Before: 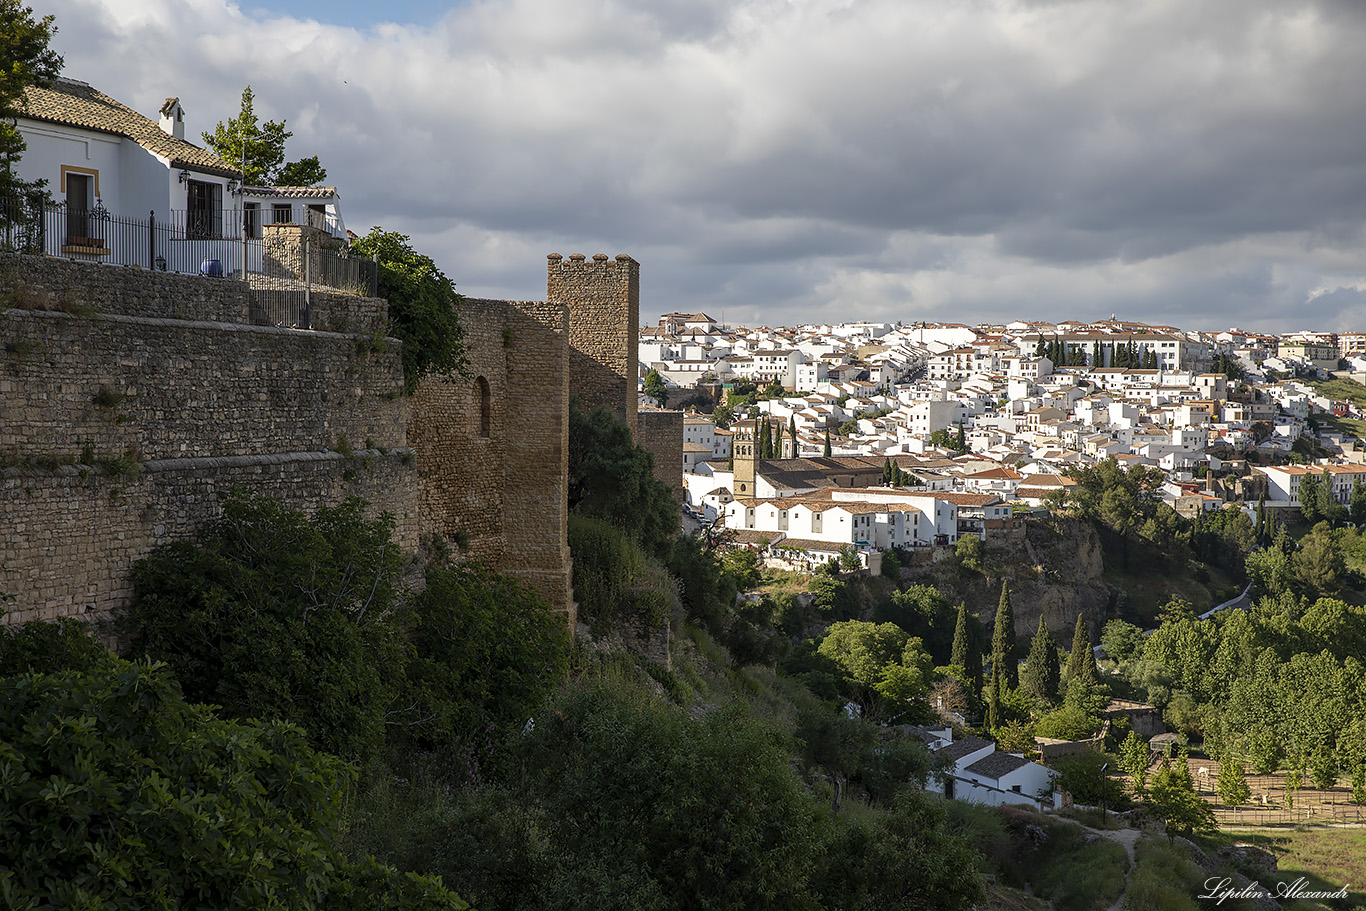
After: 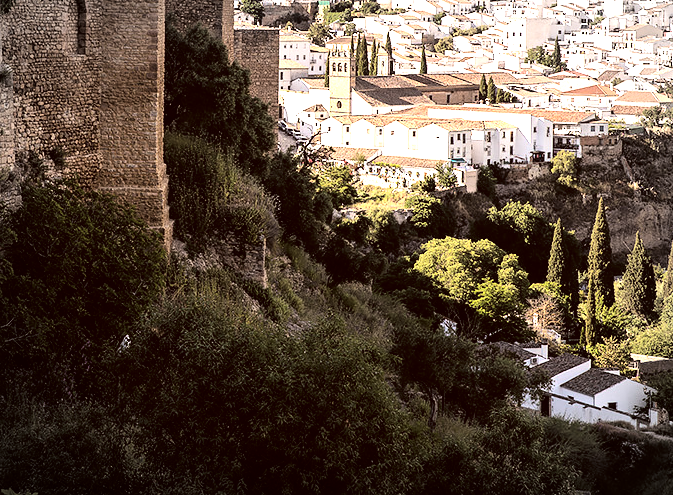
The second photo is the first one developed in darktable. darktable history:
exposure: exposure 0.61 EV, compensate highlight preservation false
color correction: highlights a* 10.26, highlights b* 9.71, shadows a* 8.96, shadows b* 8.57, saturation 0.821
tone equalizer: -8 EV -1.05 EV, -7 EV -1.04 EV, -6 EV -0.835 EV, -5 EV -0.549 EV, -3 EV 0.58 EV, -2 EV 0.87 EV, -1 EV 0.992 EV, +0 EV 1.07 EV
crop: left 29.615%, top 42.075%, right 21.058%, bottom 3.511%
vignetting: brightness -0.201, automatic ratio true
contrast brightness saturation: contrast 0.14, brightness 0.223
color zones: curves: ch1 [(0.077, 0.436) (0.25, 0.5) (0.75, 0.5)]
tone curve: curves: ch0 [(0, 0) (0.153, 0.056) (1, 1)], color space Lab, linked channels, preserve colors none
